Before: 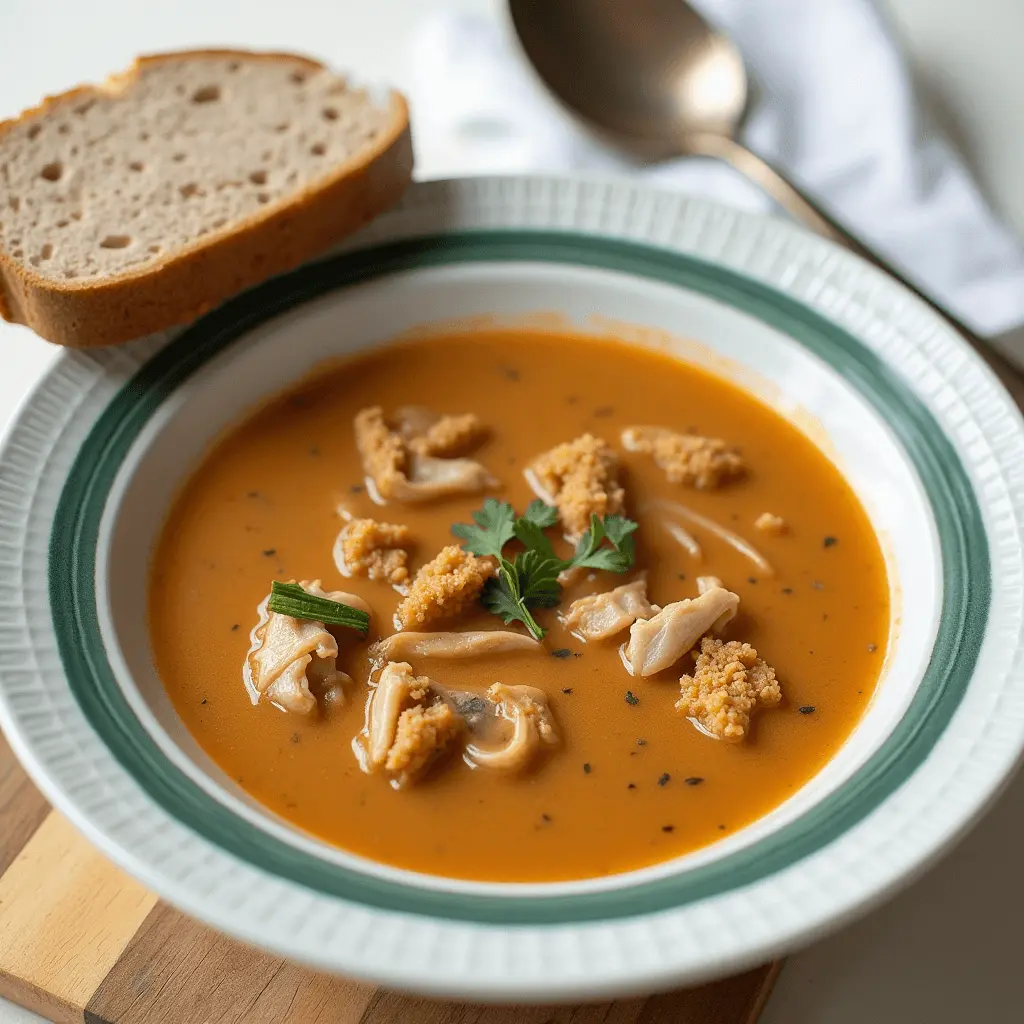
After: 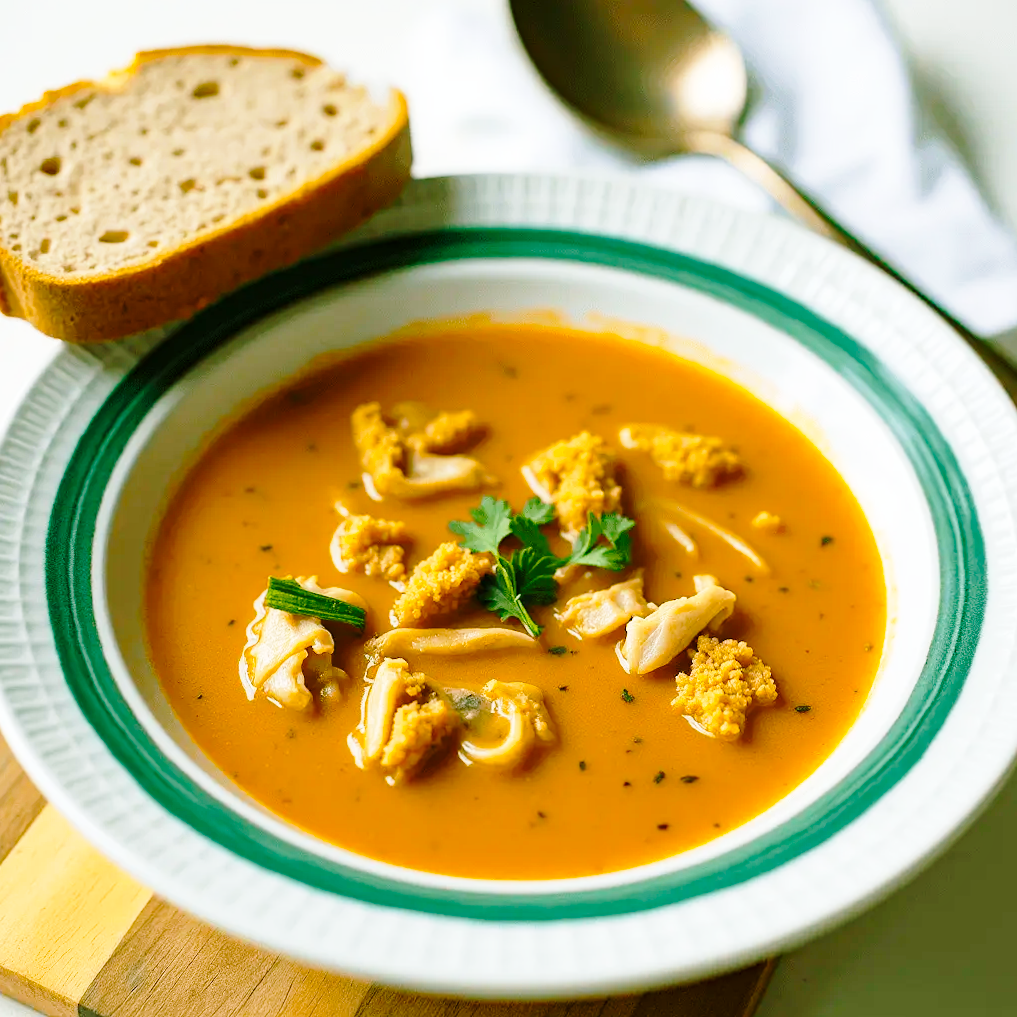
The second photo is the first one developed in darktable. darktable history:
color balance rgb: shadows lift › chroma 11.714%, shadows lift › hue 131.71°, perceptual saturation grading › global saturation 30.821%, global vibrance 10.037%
haze removal: compatibility mode true, adaptive false
crop and rotate: angle -0.362°
base curve: curves: ch0 [(0, 0) (0.028, 0.03) (0.121, 0.232) (0.46, 0.748) (0.859, 0.968) (1, 1)], preserve colors none
